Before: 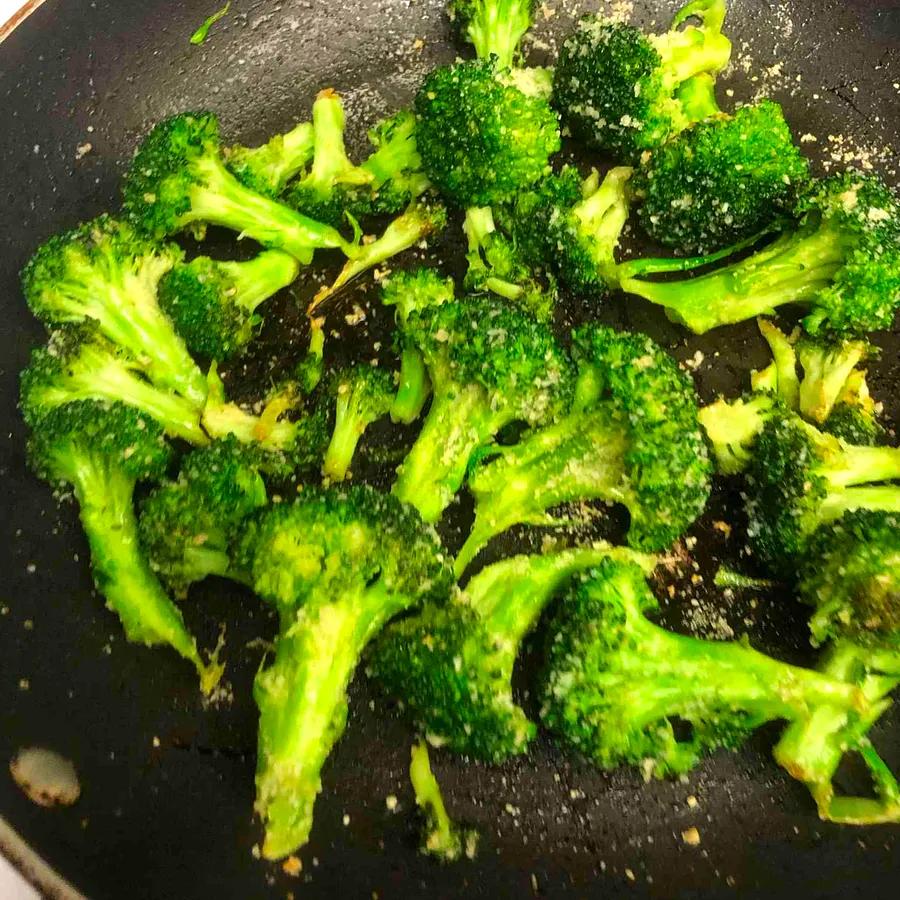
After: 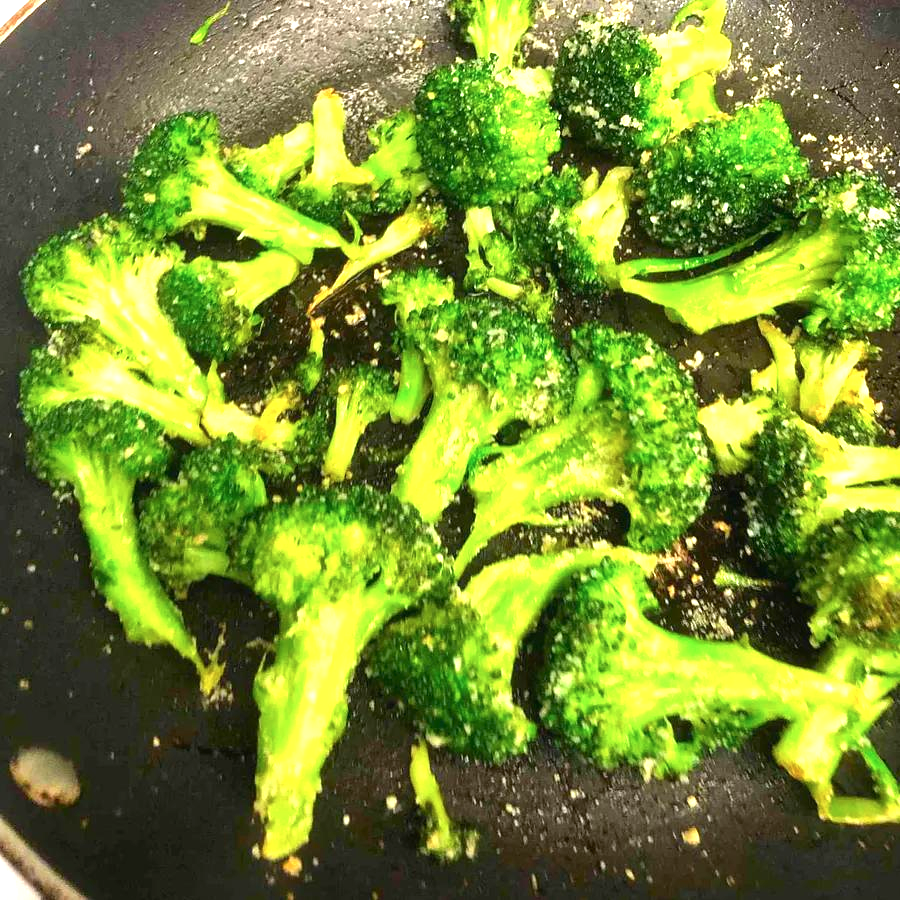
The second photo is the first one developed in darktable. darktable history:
exposure: black level correction 0.001, exposure 1.116 EV, compensate highlight preservation false
contrast brightness saturation: contrast -0.08, brightness -0.04, saturation -0.11
